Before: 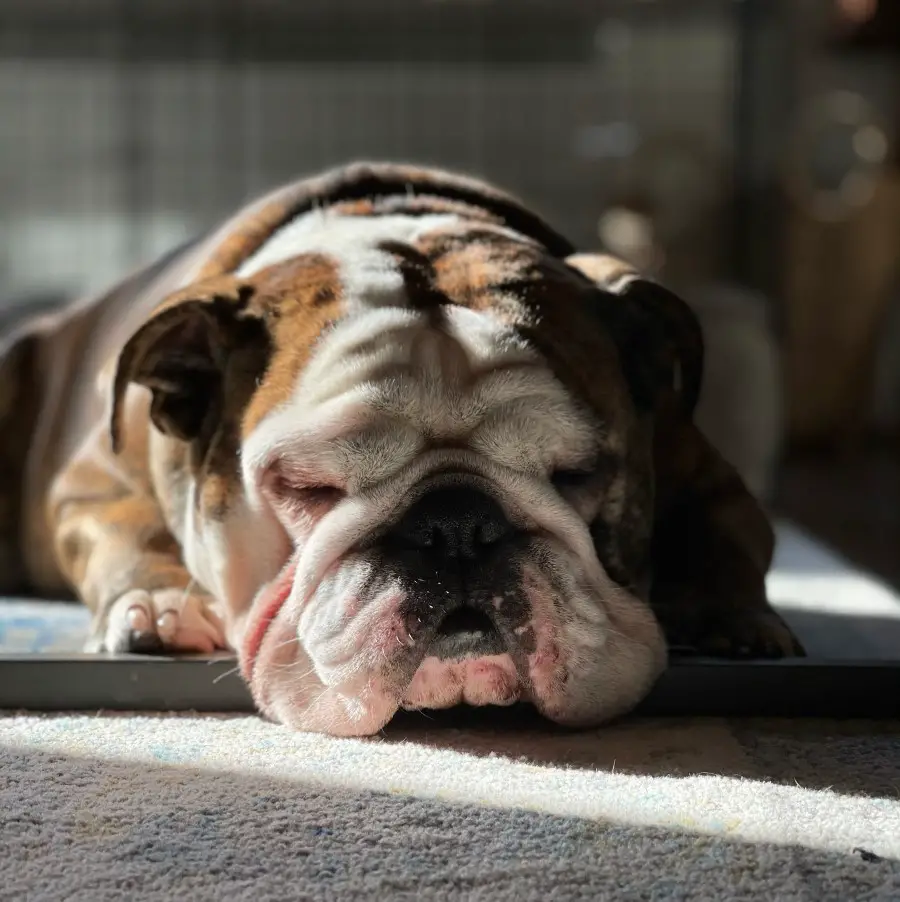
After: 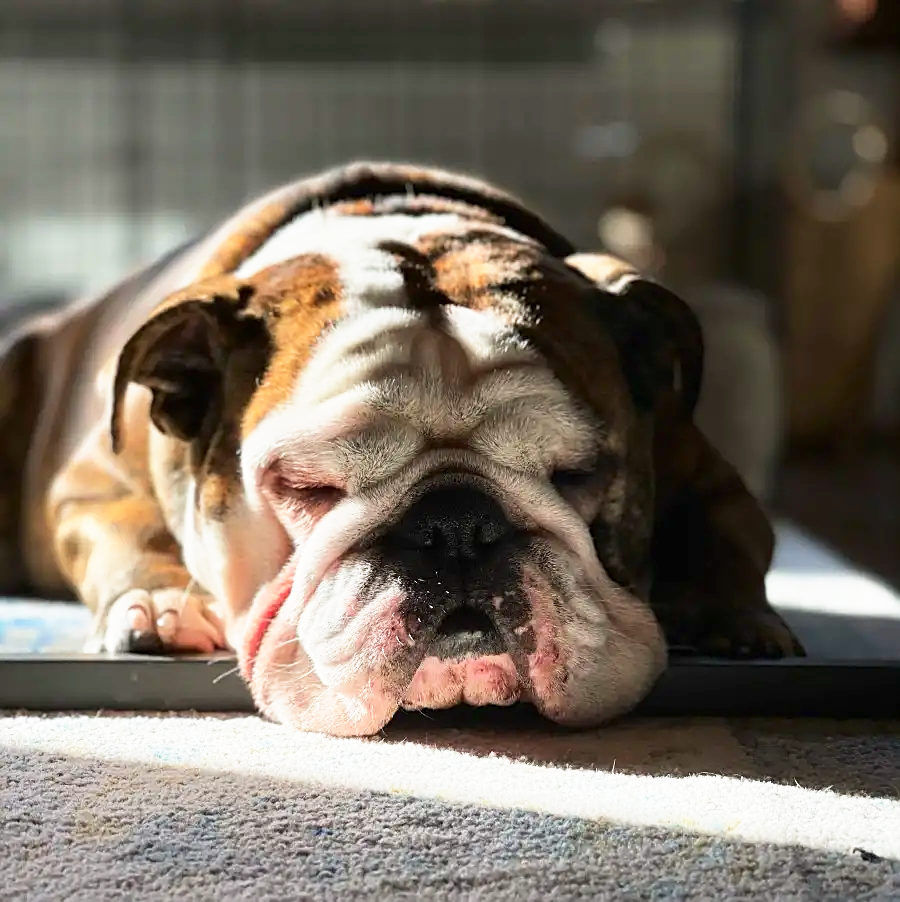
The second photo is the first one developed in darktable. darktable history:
base curve: curves: ch0 [(0, 0) (0.557, 0.834) (1, 1)], preserve colors none
contrast brightness saturation: contrast 0.077, saturation 0.198
sharpen: on, module defaults
